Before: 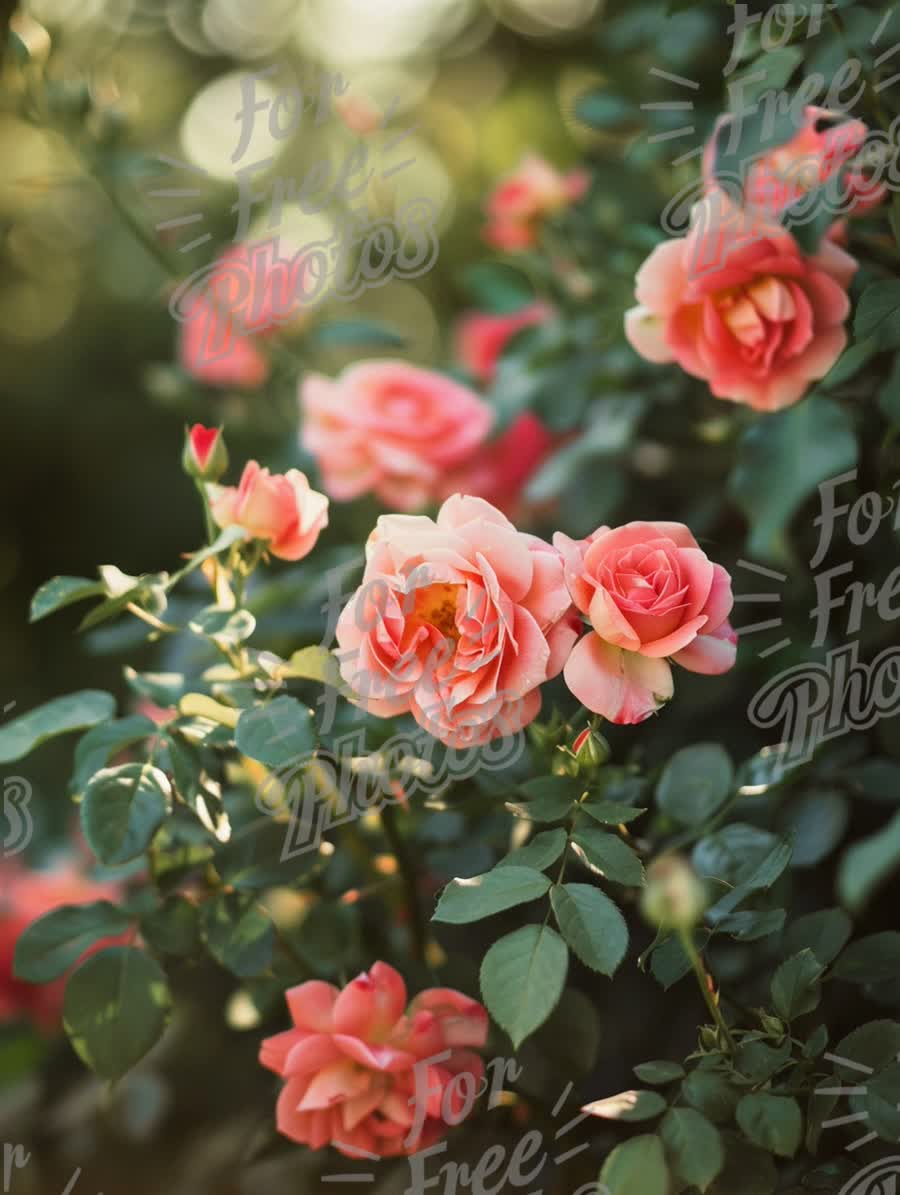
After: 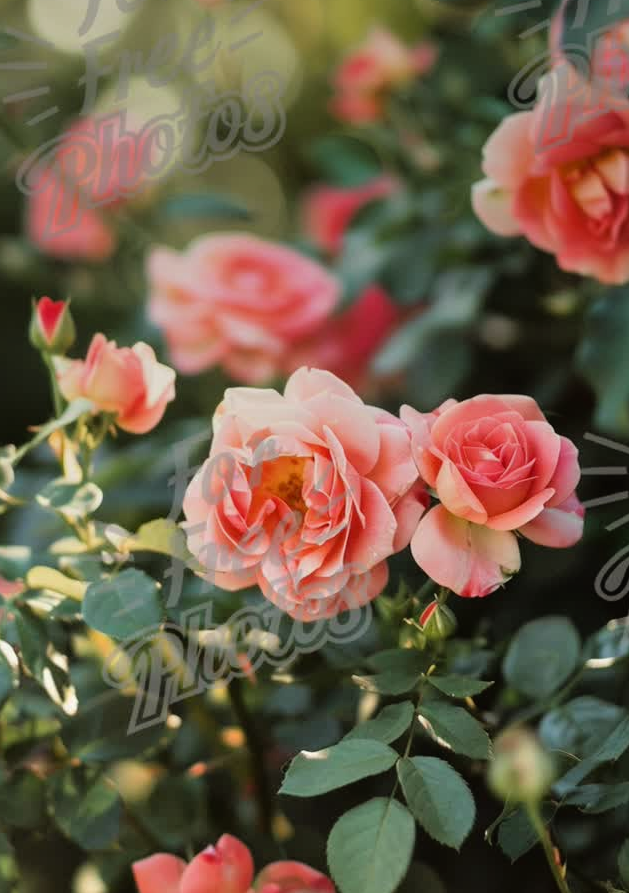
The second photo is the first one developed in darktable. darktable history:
crop and rotate: left 17.046%, top 10.659%, right 12.989%, bottom 14.553%
graduated density: on, module defaults
rgb curve: curves: ch0 [(0, 0) (0.136, 0.078) (0.262, 0.245) (0.414, 0.42) (1, 1)], compensate middle gray true, preserve colors basic power
